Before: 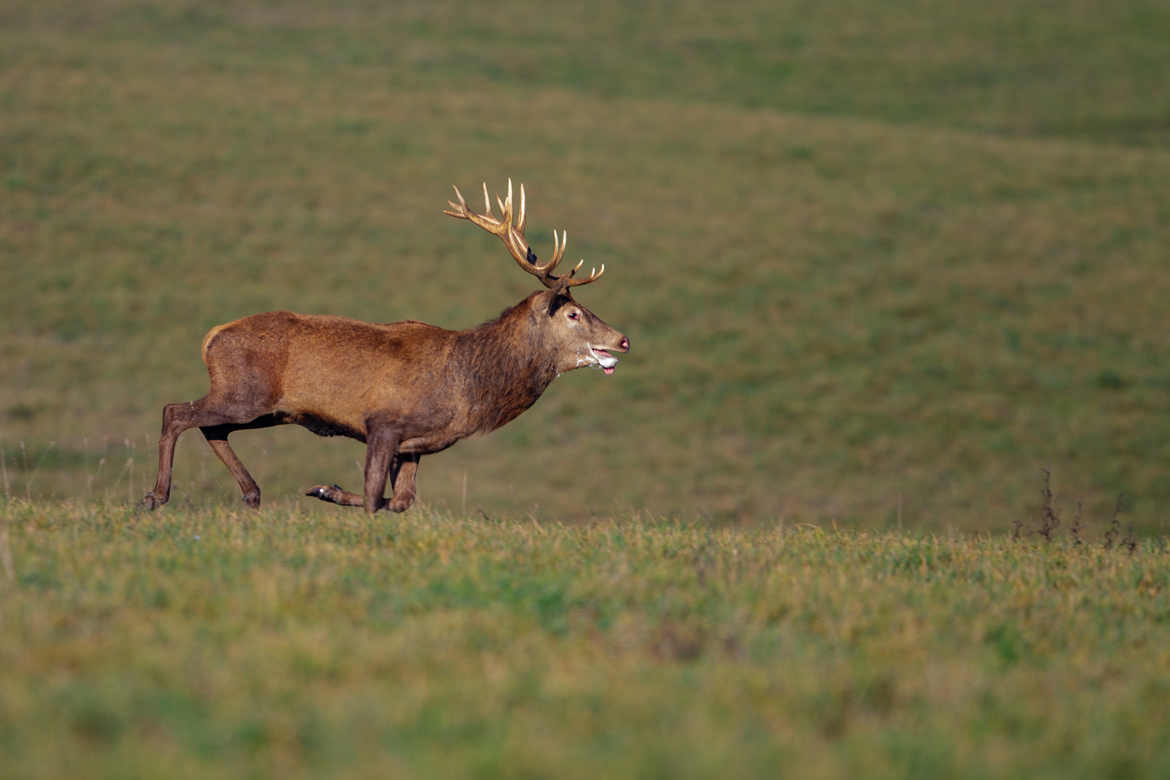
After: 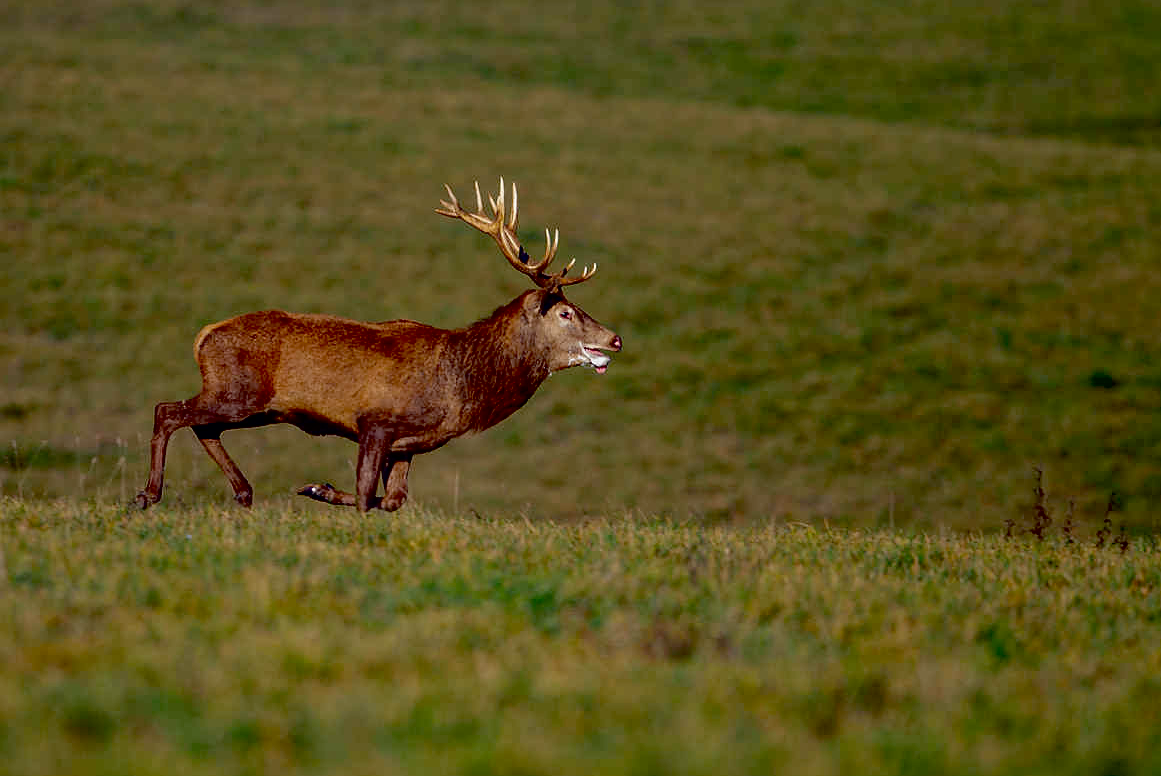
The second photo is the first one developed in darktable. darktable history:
crop and rotate: left 0.762%, top 0.2%, bottom 0.284%
sharpen: radius 0.972, amount 0.608
local contrast: mode bilateral grid, contrast 11, coarseness 24, detail 115%, midtone range 0.2
exposure: black level correction 0.046, exposure -0.23 EV, compensate highlight preservation false
